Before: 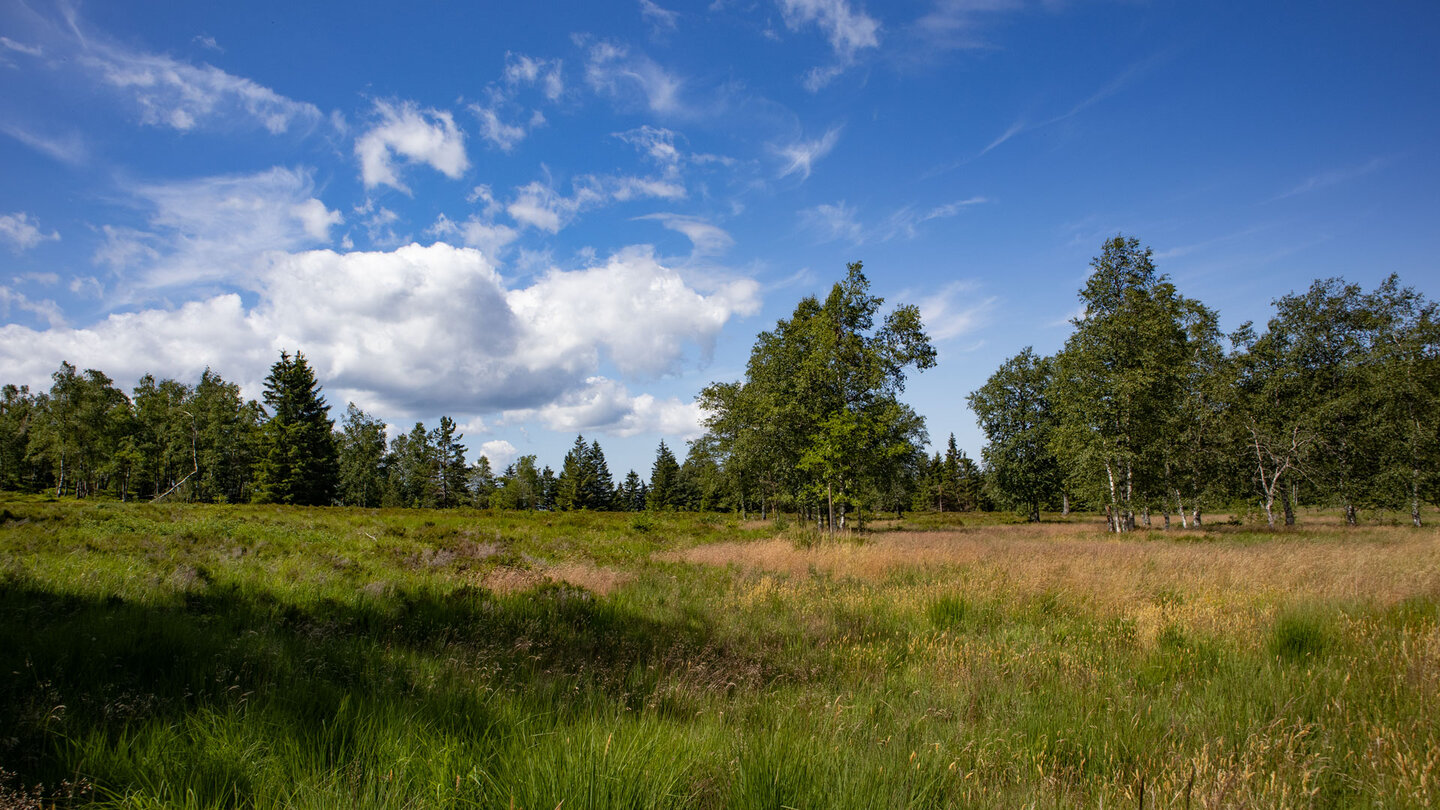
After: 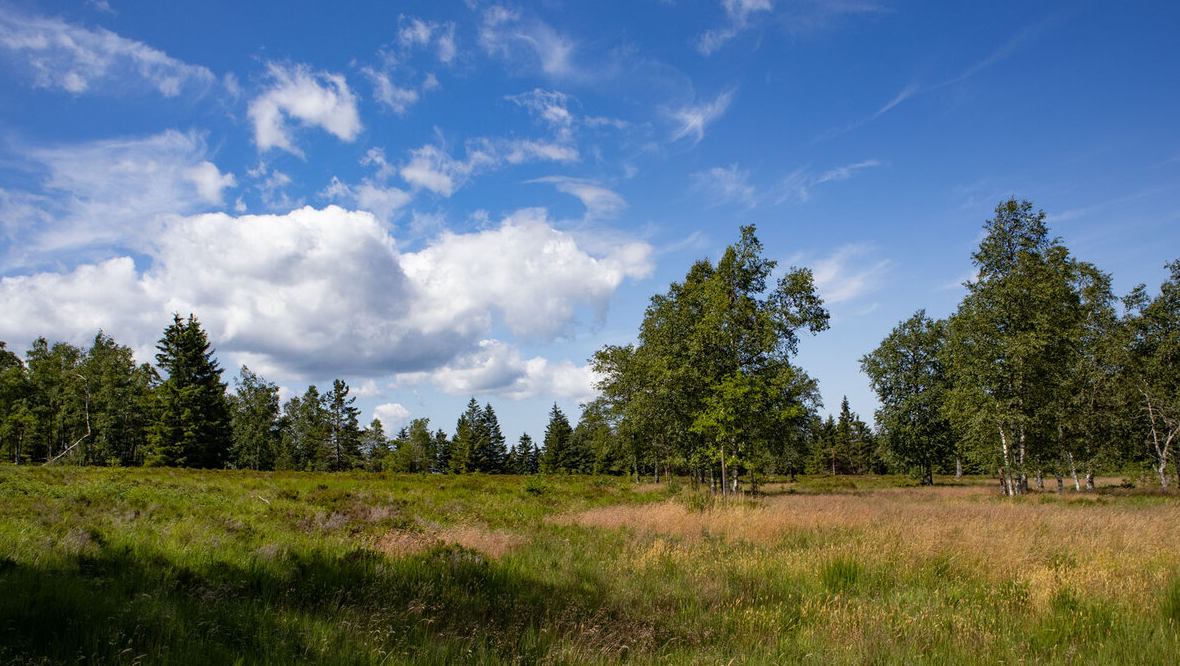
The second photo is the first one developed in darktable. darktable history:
crop and rotate: left 7.488%, top 4.67%, right 10.567%, bottom 13.103%
